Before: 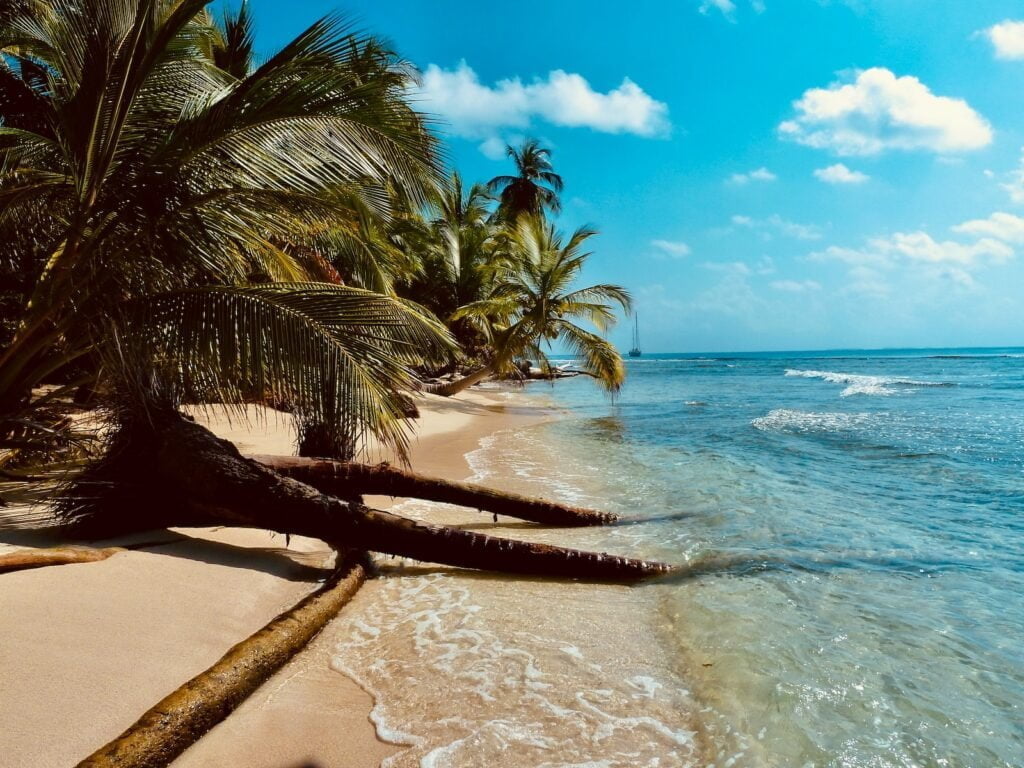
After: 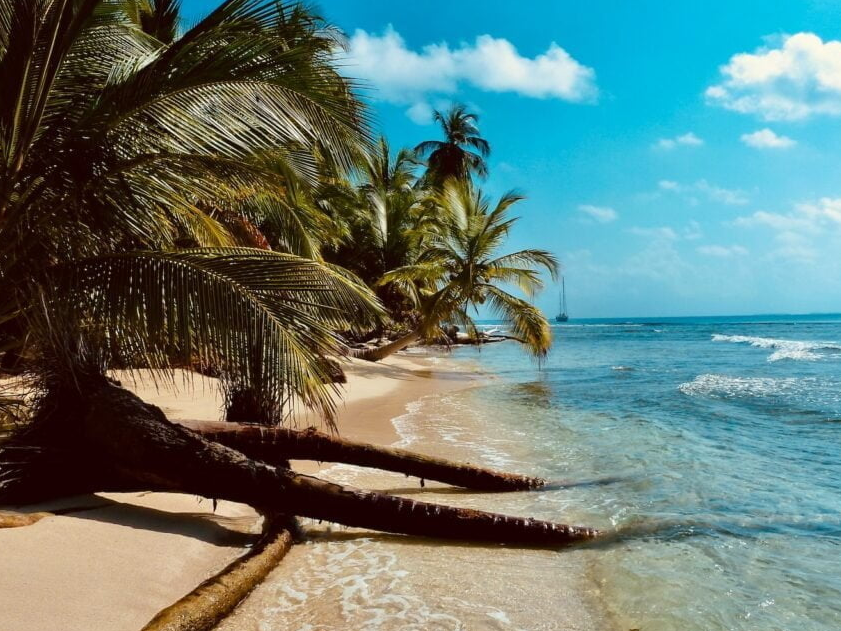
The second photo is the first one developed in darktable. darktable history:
exposure: compensate highlight preservation false
crop and rotate: left 7.196%, top 4.574%, right 10.605%, bottom 13.178%
